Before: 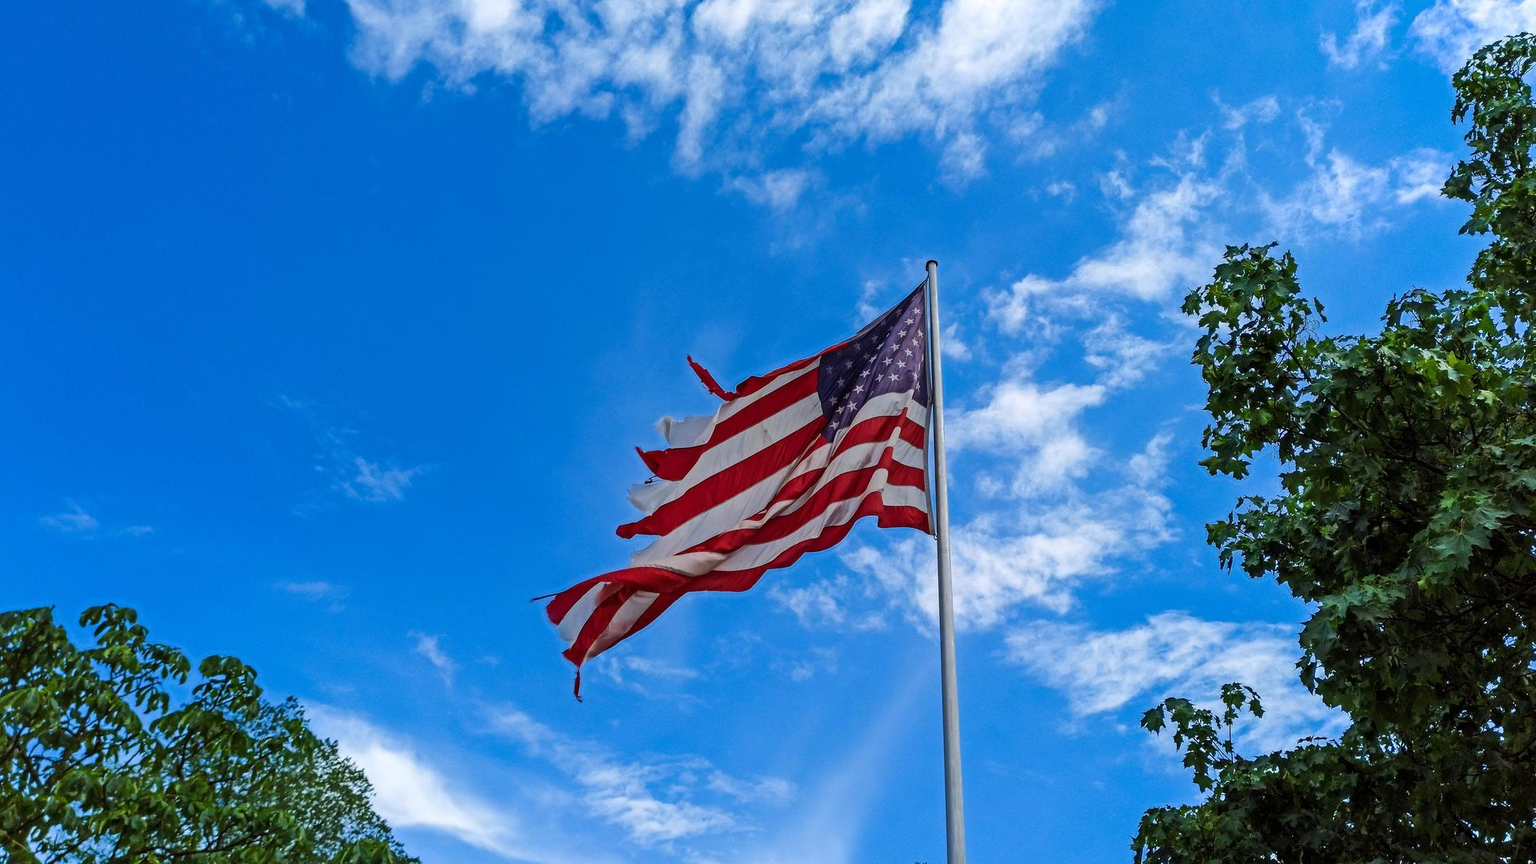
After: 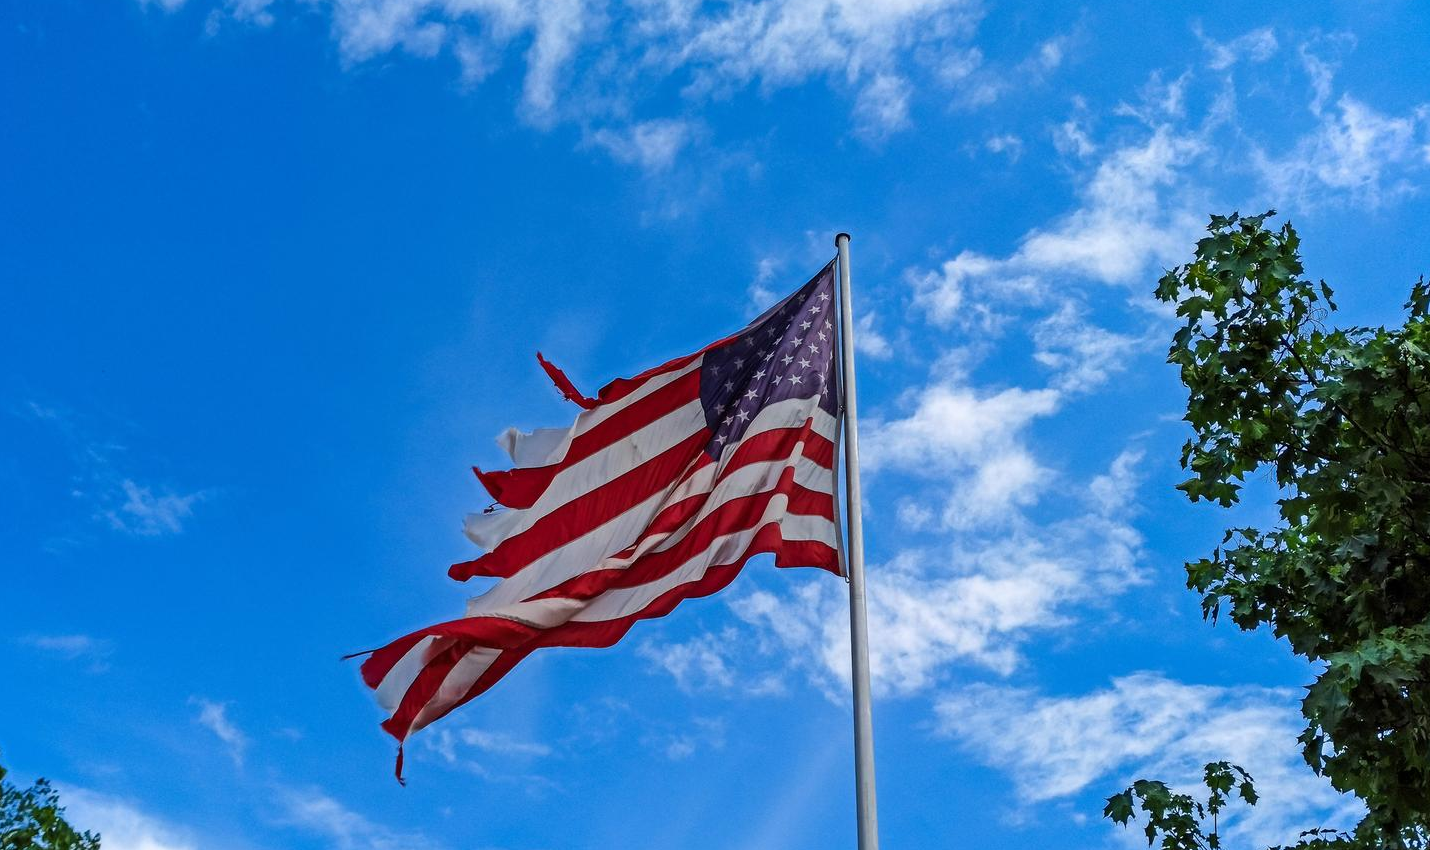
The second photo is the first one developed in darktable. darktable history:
crop: left 16.783%, top 8.593%, right 8.718%, bottom 12.616%
